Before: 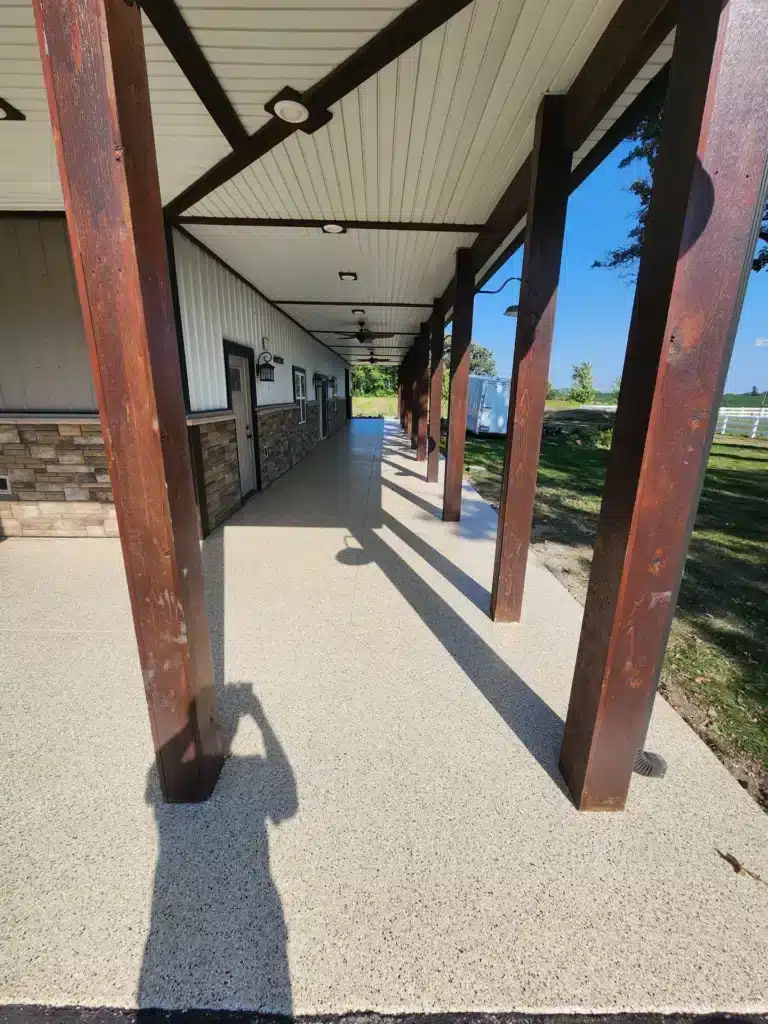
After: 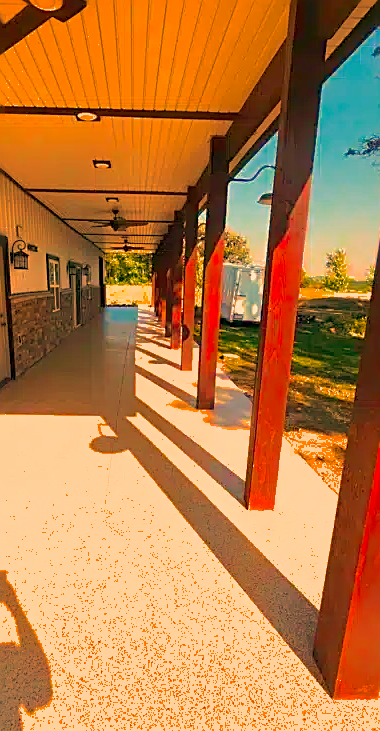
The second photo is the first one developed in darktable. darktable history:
sharpen: amount 0.575
exposure: exposure 0.6 EV, compensate highlight preservation false
crop: left 32.075%, top 10.976%, right 18.355%, bottom 17.596%
color zones: curves: ch0 [(0, 0.425) (0.143, 0.422) (0.286, 0.42) (0.429, 0.419) (0.571, 0.419) (0.714, 0.42) (0.857, 0.422) (1, 0.425)]; ch1 [(0, 0.666) (0.143, 0.669) (0.286, 0.671) (0.429, 0.67) (0.571, 0.67) (0.714, 0.67) (0.857, 0.67) (1, 0.666)]
shadows and highlights: on, module defaults
white balance: red 1.467, blue 0.684
